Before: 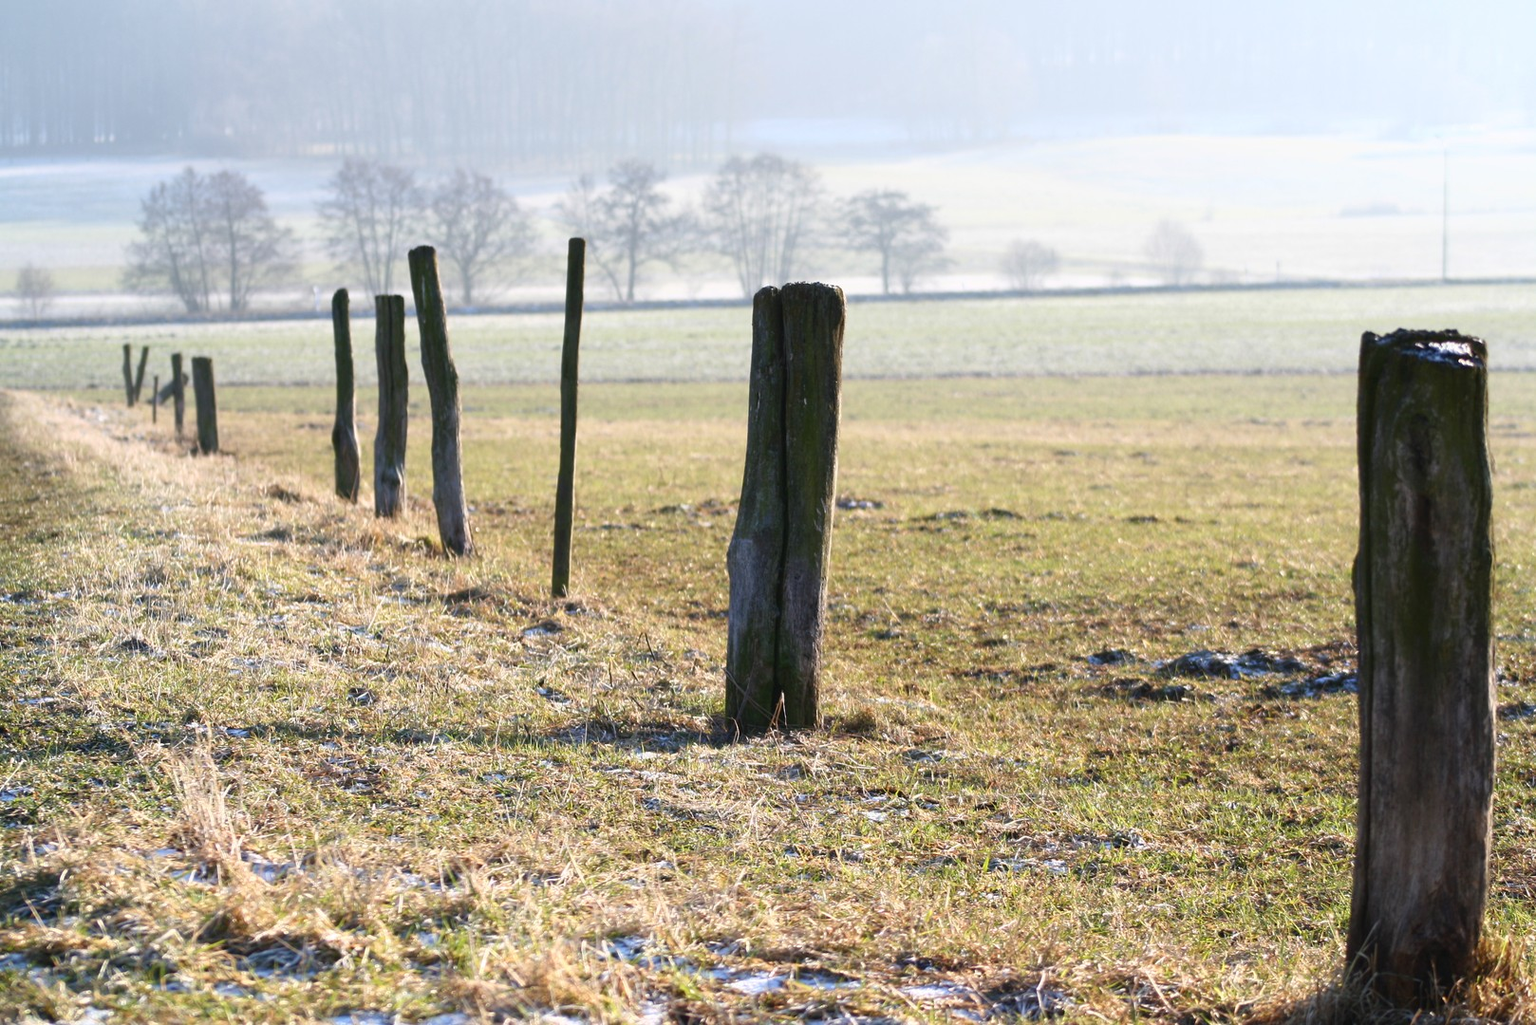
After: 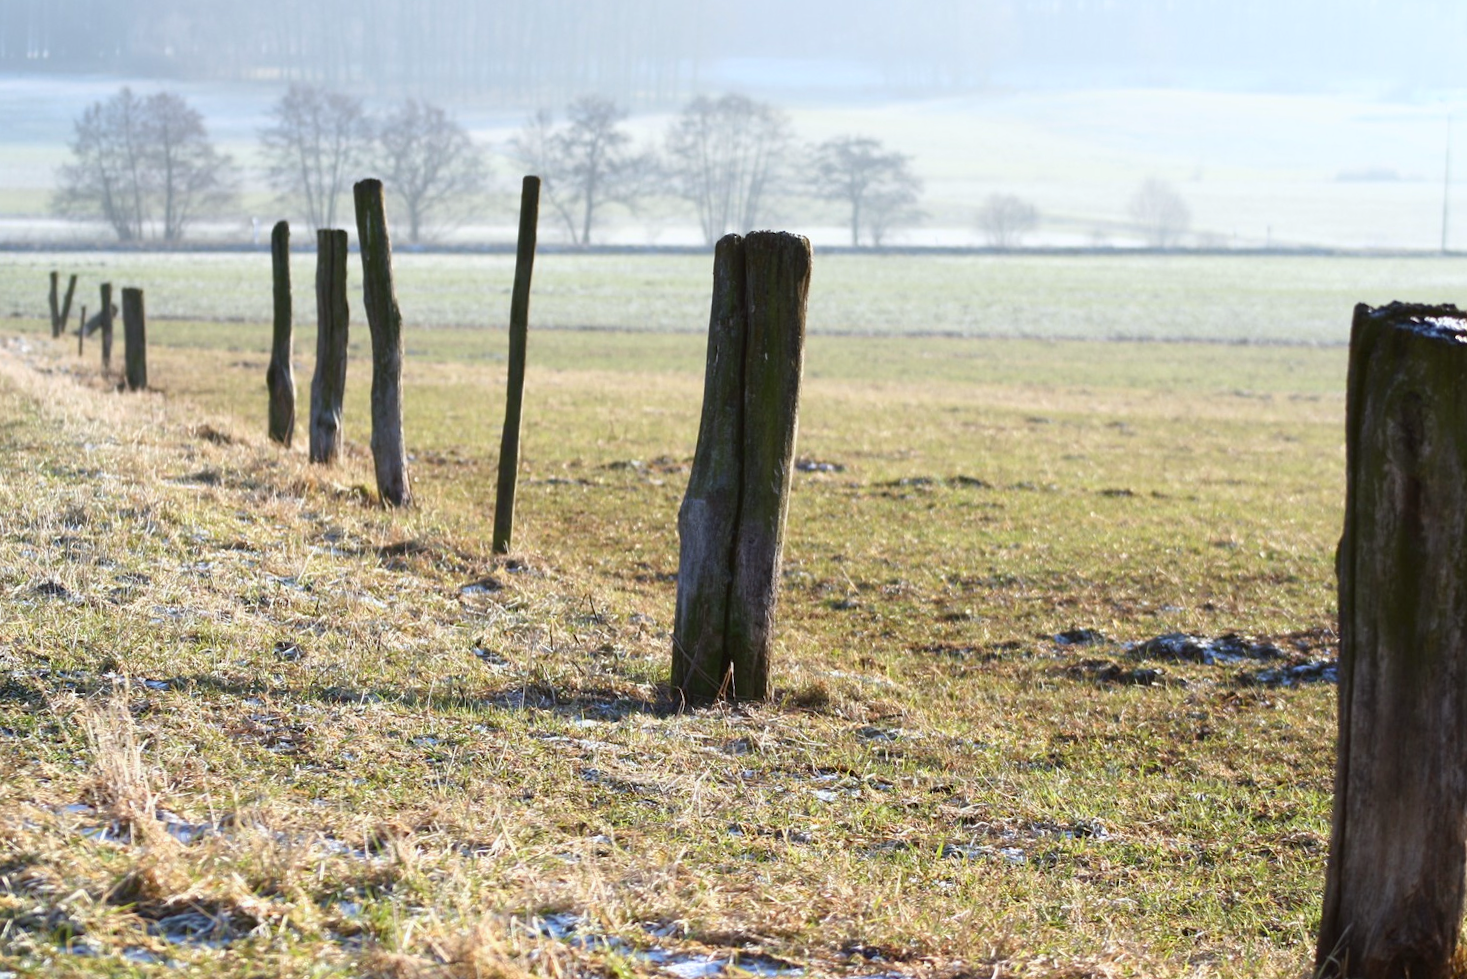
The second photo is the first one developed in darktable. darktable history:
color correction: highlights a* -2.73, highlights b* -2.09, shadows a* 2.41, shadows b* 2.73
crop and rotate: angle -1.96°, left 3.097%, top 4.154%, right 1.586%, bottom 0.529%
